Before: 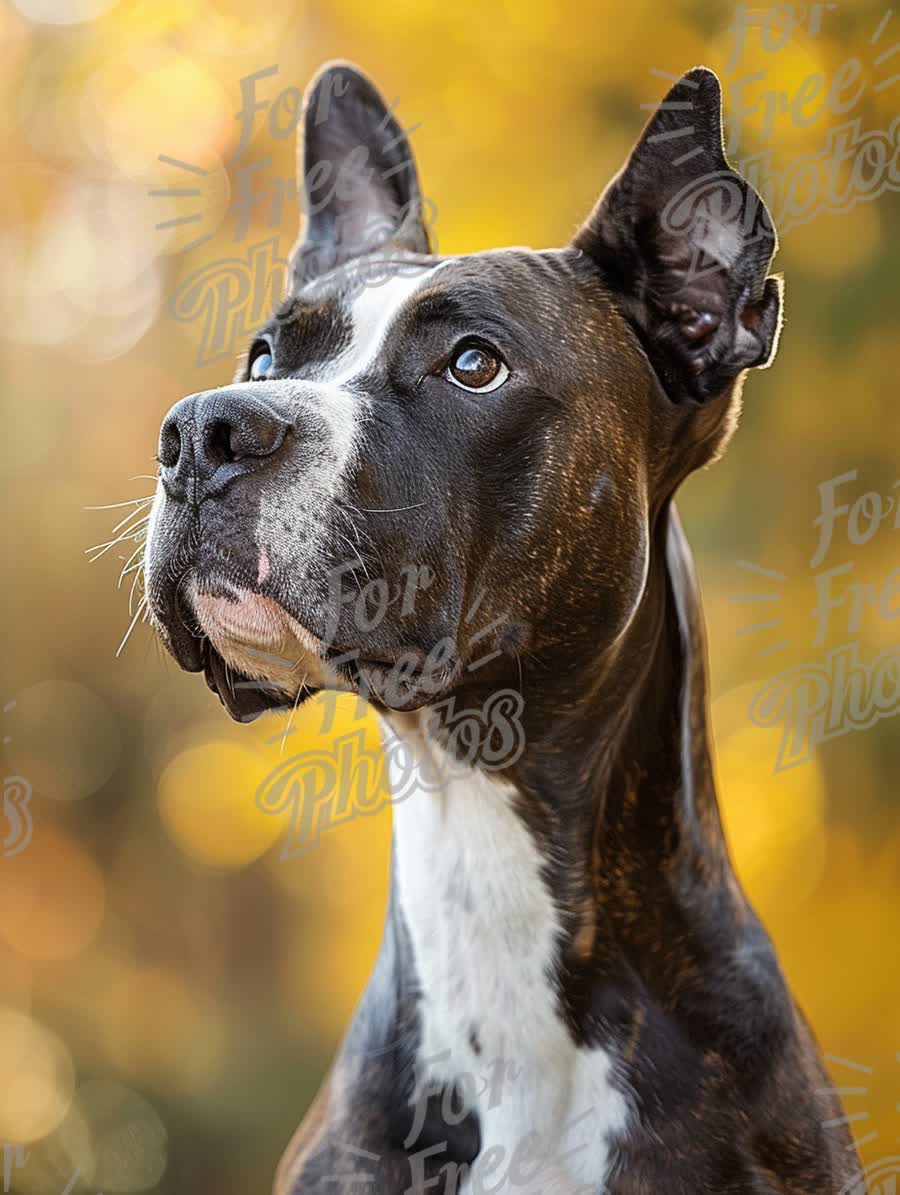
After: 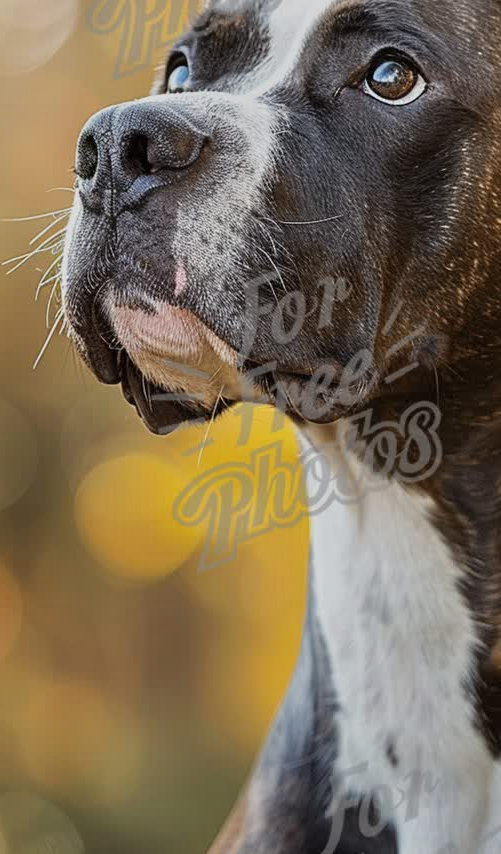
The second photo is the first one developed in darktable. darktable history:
tone equalizer: -8 EV -0.002 EV, -7 EV 0.005 EV, -6 EV -0.017 EV, -5 EV 0.014 EV, -4 EV -0.008 EV, -3 EV 0.009 EV, -2 EV -0.087 EV, -1 EV -0.278 EV, +0 EV -0.559 EV
crop: left 9.235%, top 24.147%, right 35.048%, bottom 4.342%
